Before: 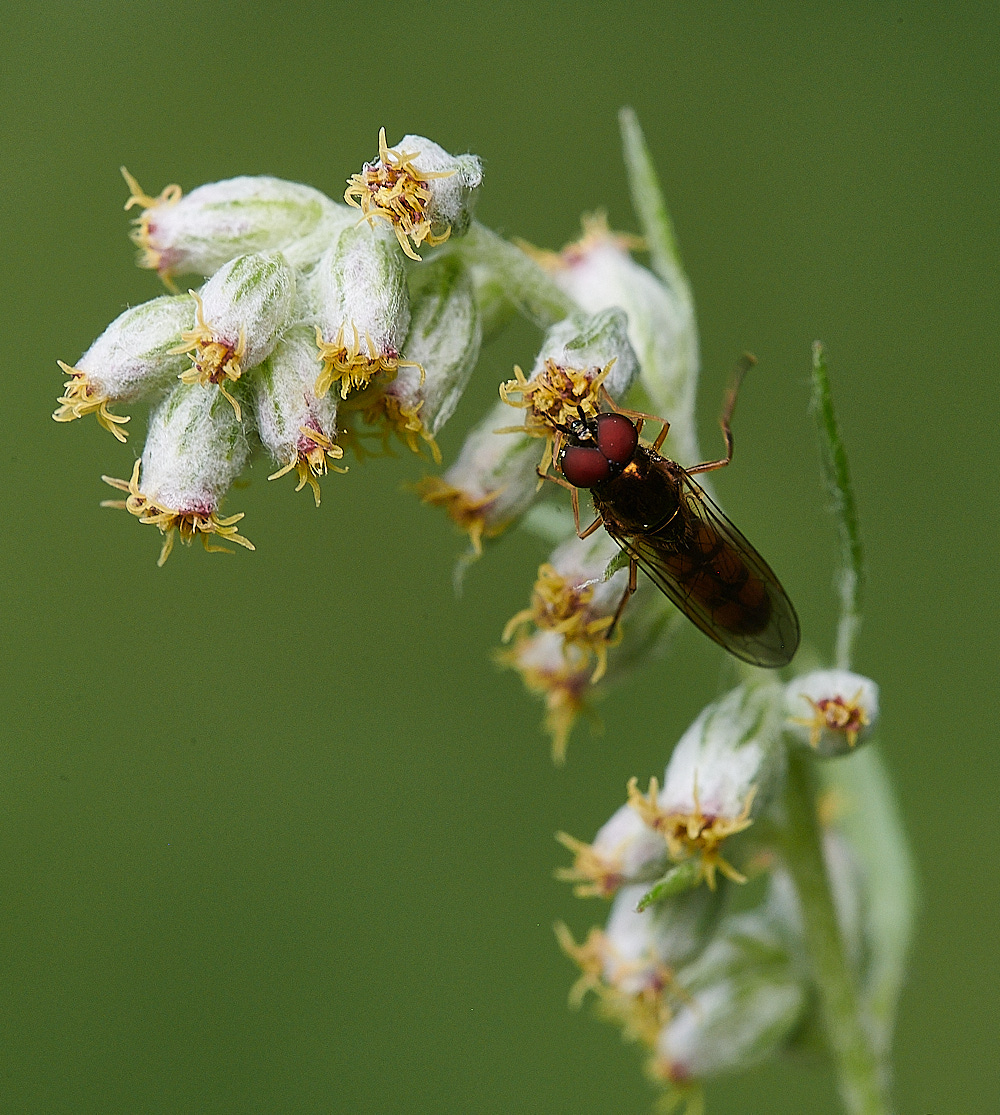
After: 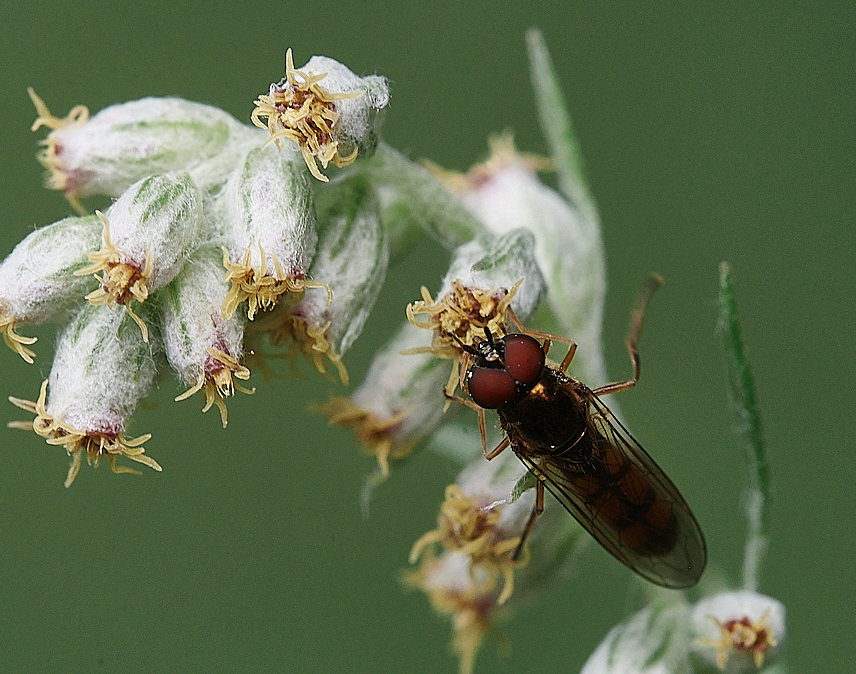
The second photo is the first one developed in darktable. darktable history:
color zones: curves: ch0 [(0, 0.5) (0.125, 0.4) (0.25, 0.5) (0.375, 0.4) (0.5, 0.4) (0.625, 0.35) (0.75, 0.35) (0.875, 0.5)]; ch1 [(0, 0.35) (0.125, 0.45) (0.25, 0.35) (0.375, 0.35) (0.5, 0.35) (0.625, 0.35) (0.75, 0.45) (0.875, 0.35)]; ch2 [(0, 0.6) (0.125, 0.5) (0.25, 0.5) (0.375, 0.6) (0.5, 0.6) (0.625, 0.5) (0.75, 0.5) (0.875, 0.5)]
crop and rotate: left 9.345%, top 7.22%, right 4.982%, bottom 32.331%
